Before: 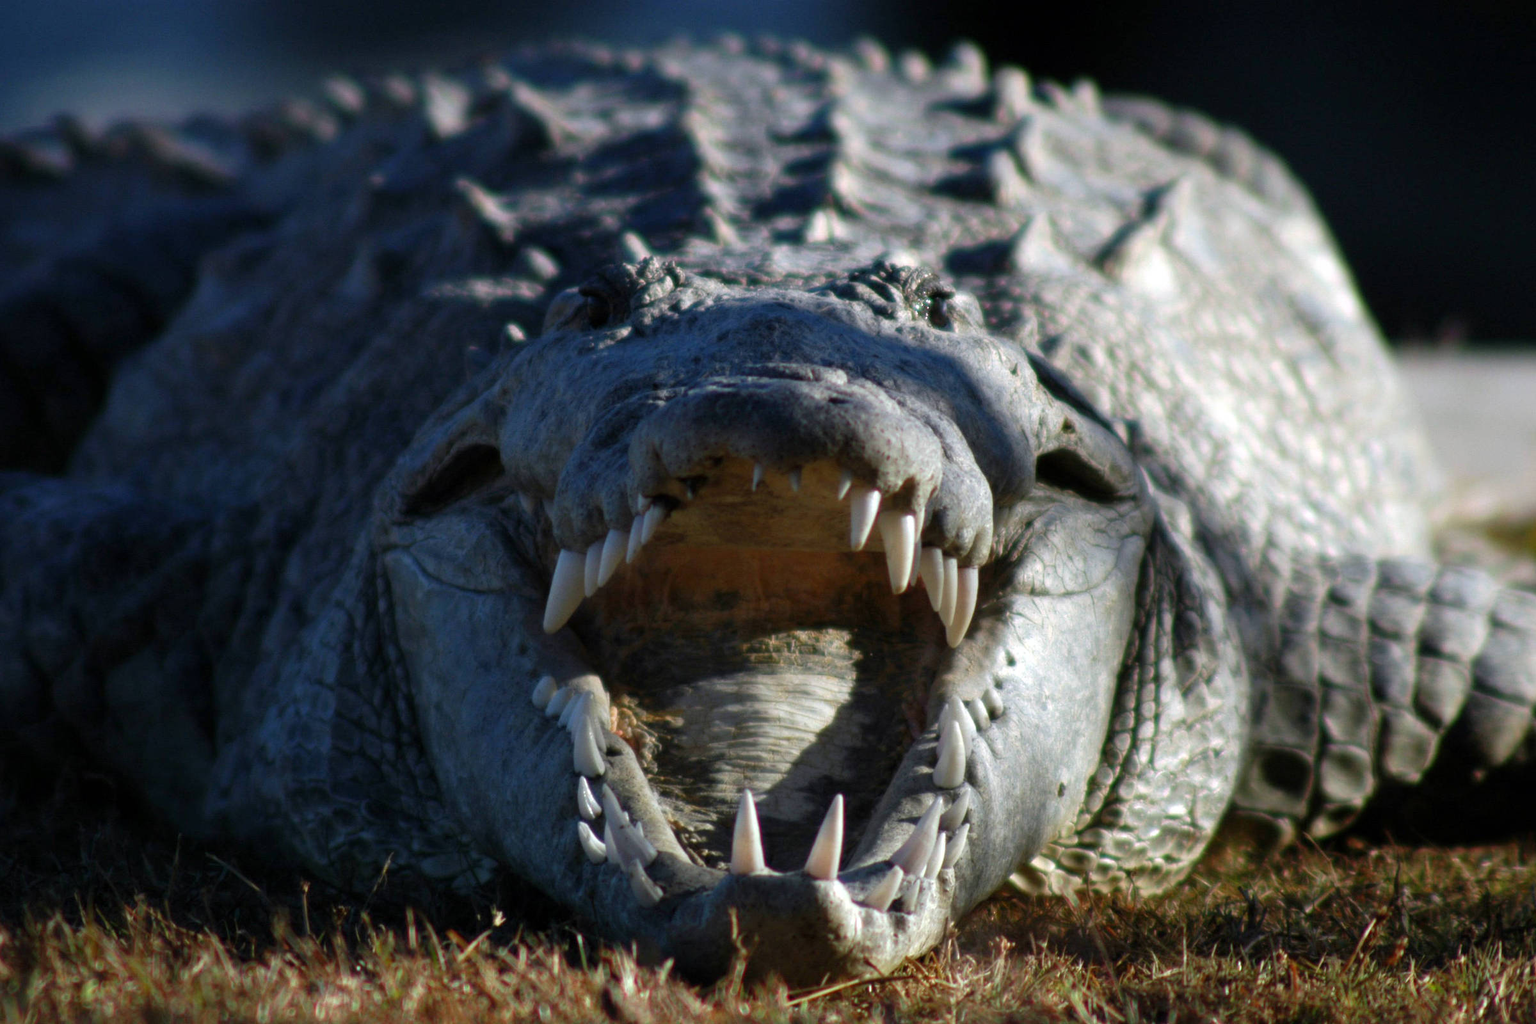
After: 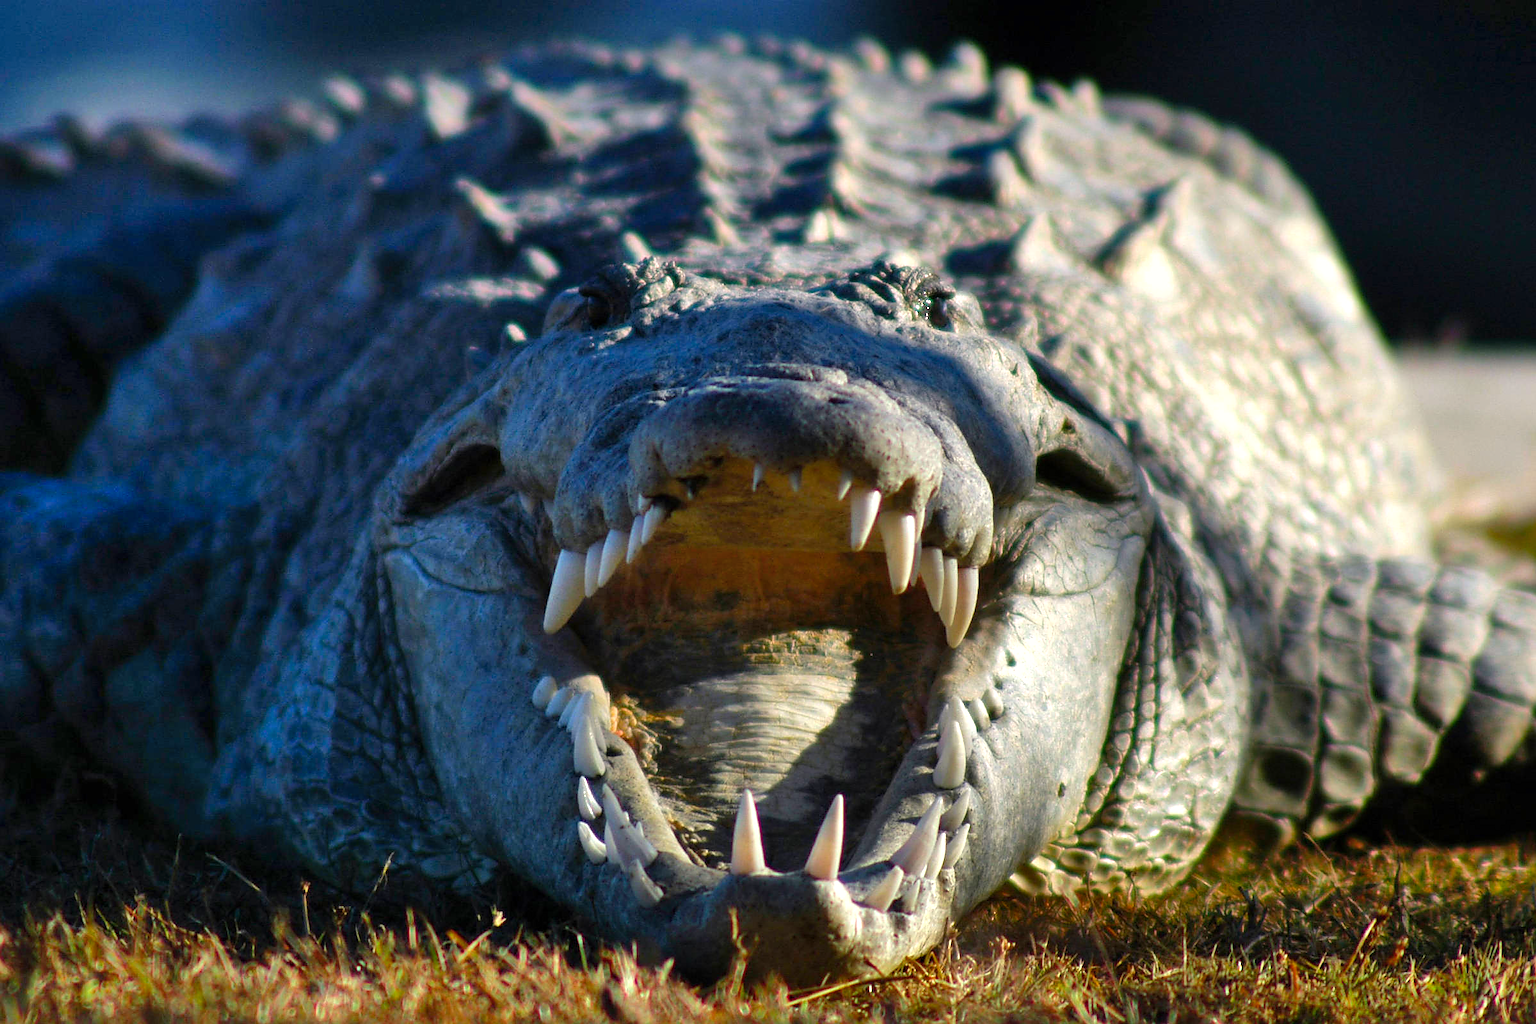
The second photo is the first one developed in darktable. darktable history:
color balance rgb: highlights gain › chroma 3.037%, highlights gain › hue 76.07°, perceptual saturation grading › global saturation 25.367%, global vibrance 20%
sharpen: radius 1.378, amount 1.256, threshold 0.811
shadows and highlights: radius 136.46, soften with gaussian
exposure: exposure 0.27 EV, compensate highlight preservation false
